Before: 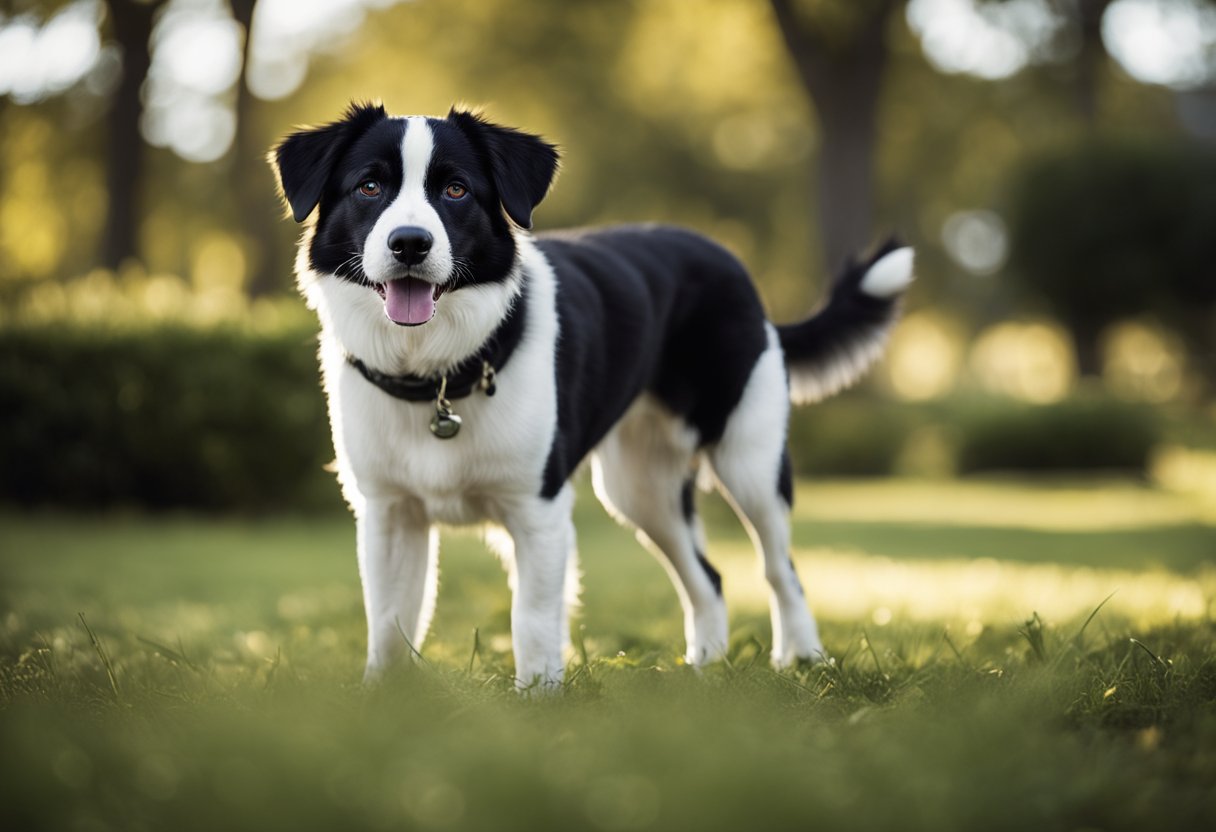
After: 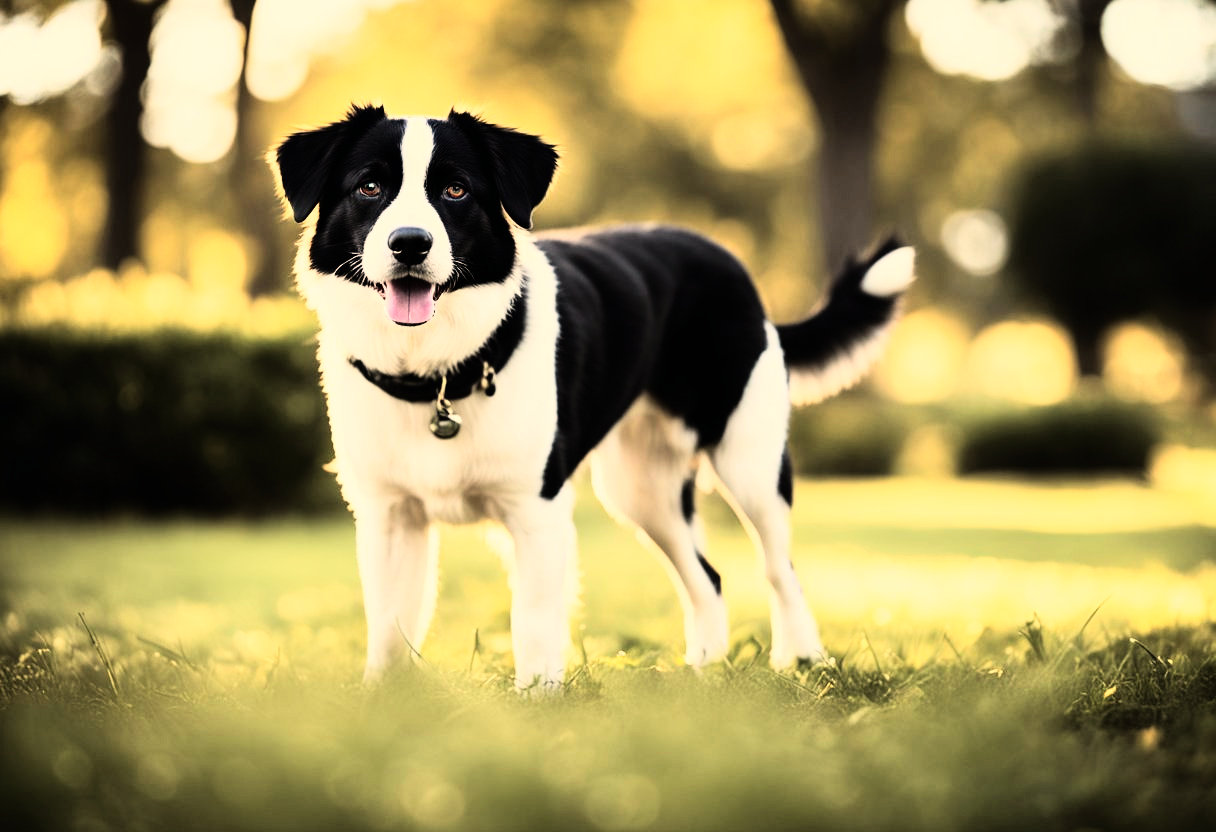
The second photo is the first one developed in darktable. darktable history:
white balance: red 1.123, blue 0.83
color correction: highlights a* -0.137, highlights b* -5.91, shadows a* -0.137, shadows b* -0.137
rgb curve: curves: ch0 [(0, 0) (0.21, 0.15) (0.24, 0.21) (0.5, 0.75) (0.75, 0.96) (0.89, 0.99) (1, 1)]; ch1 [(0, 0.02) (0.21, 0.13) (0.25, 0.2) (0.5, 0.67) (0.75, 0.9) (0.89, 0.97) (1, 1)]; ch2 [(0, 0.02) (0.21, 0.13) (0.25, 0.2) (0.5, 0.67) (0.75, 0.9) (0.89, 0.97) (1, 1)], compensate middle gray true
